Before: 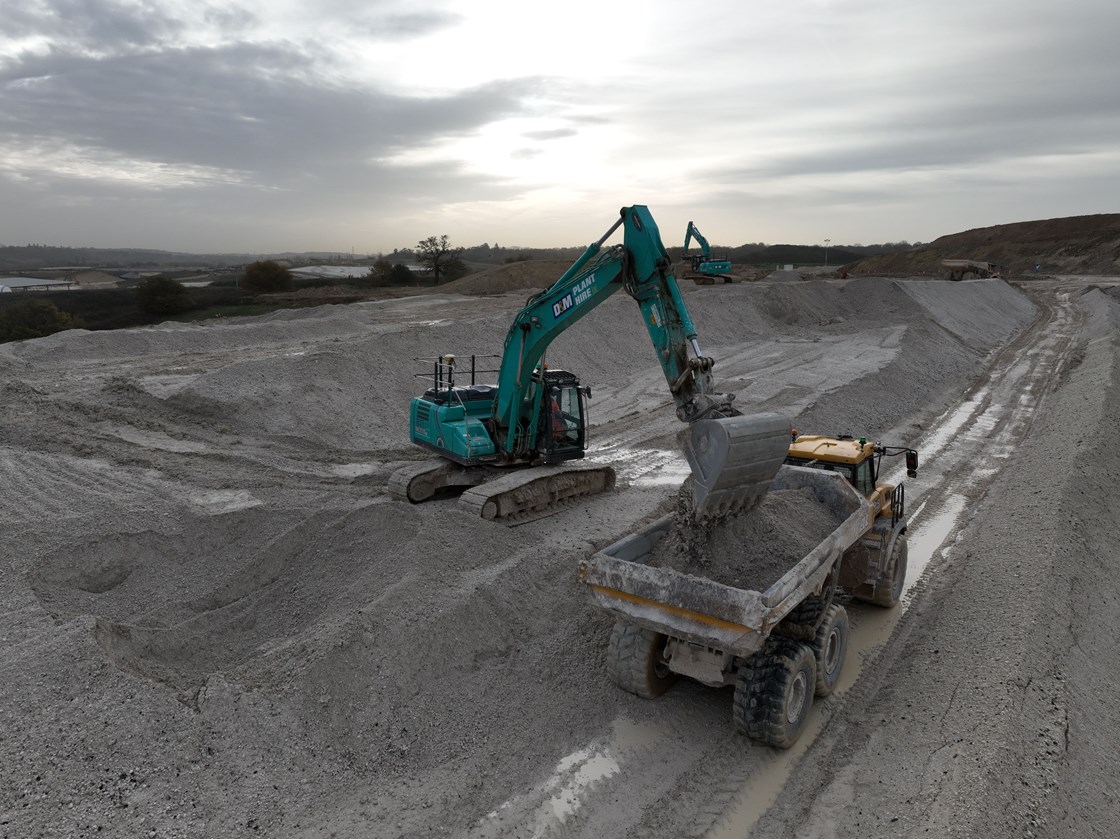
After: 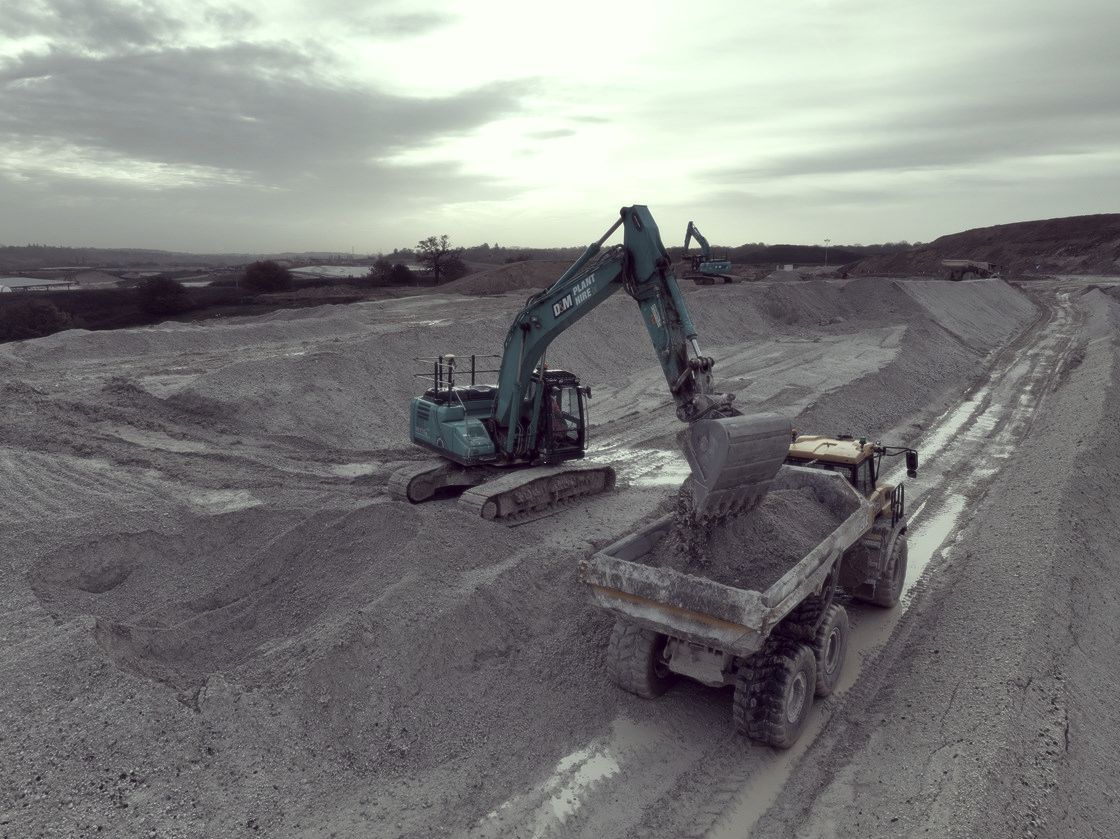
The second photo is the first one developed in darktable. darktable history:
soften: size 10%, saturation 50%, brightness 0.2 EV, mix 10%
exposure: exposure 0.128 EV, compensate highlight preservation false
color correction: highlights a* -20.17, highlights b* 20.27, shadows a* 20.03, shadows b* -20.46, saturation 0.43
